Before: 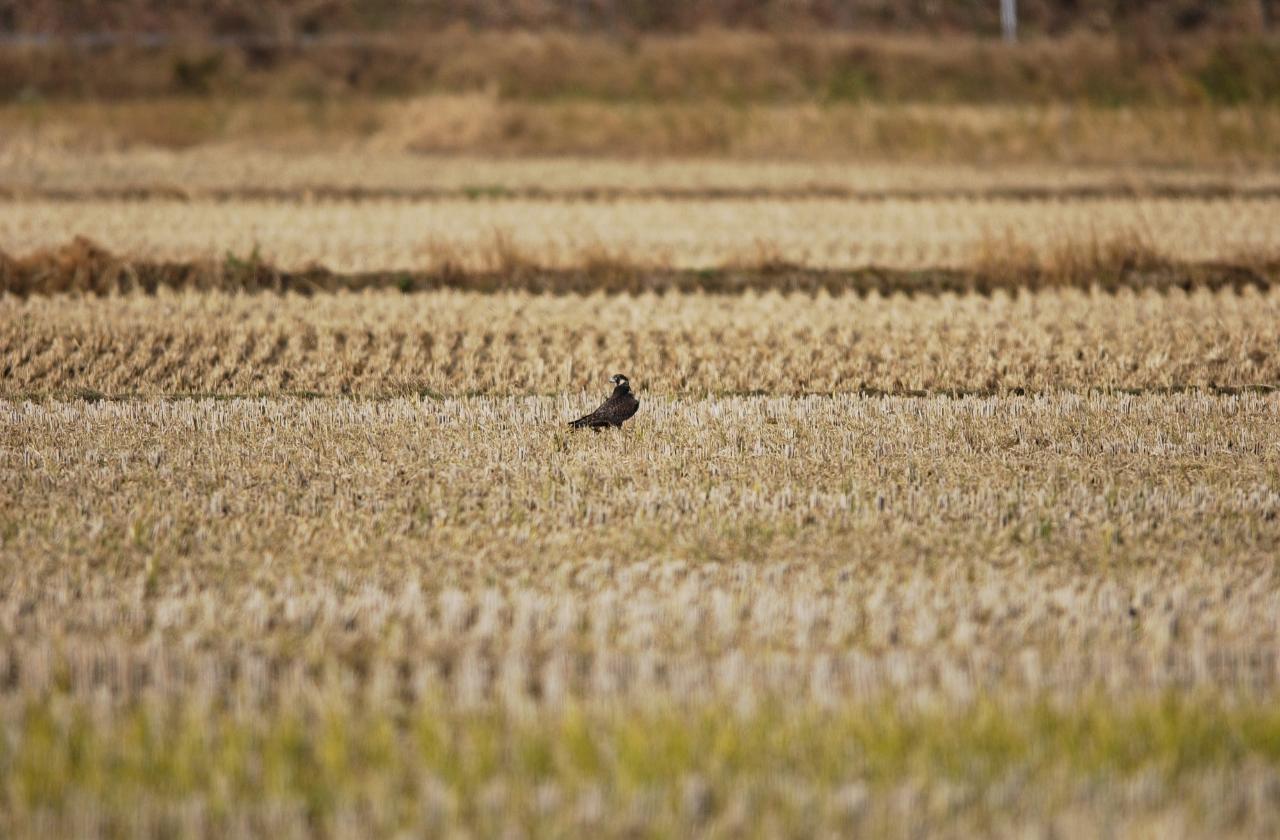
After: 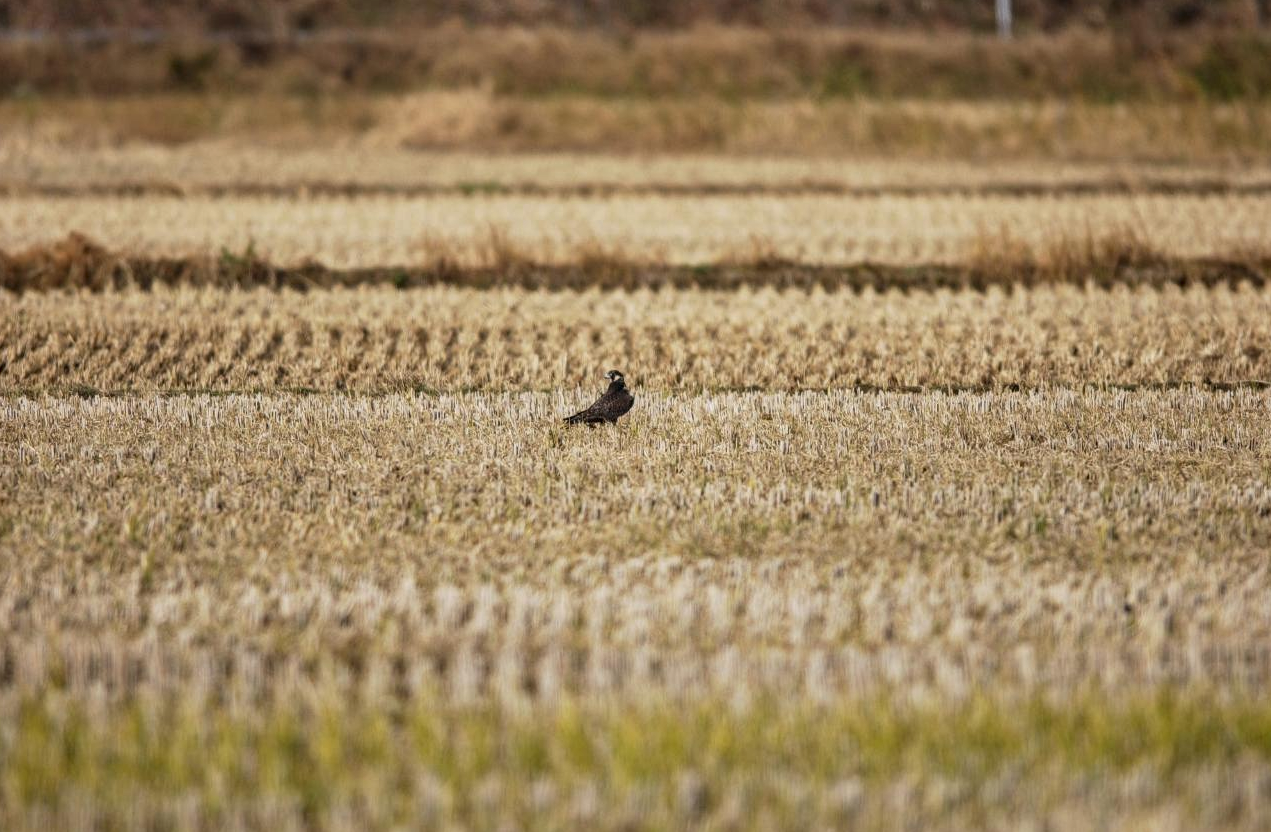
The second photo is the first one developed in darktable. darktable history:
crop: left 0.434%, top 0.485%, right 0.244%, bottom 0.386%
local contrast: on, module defaults
